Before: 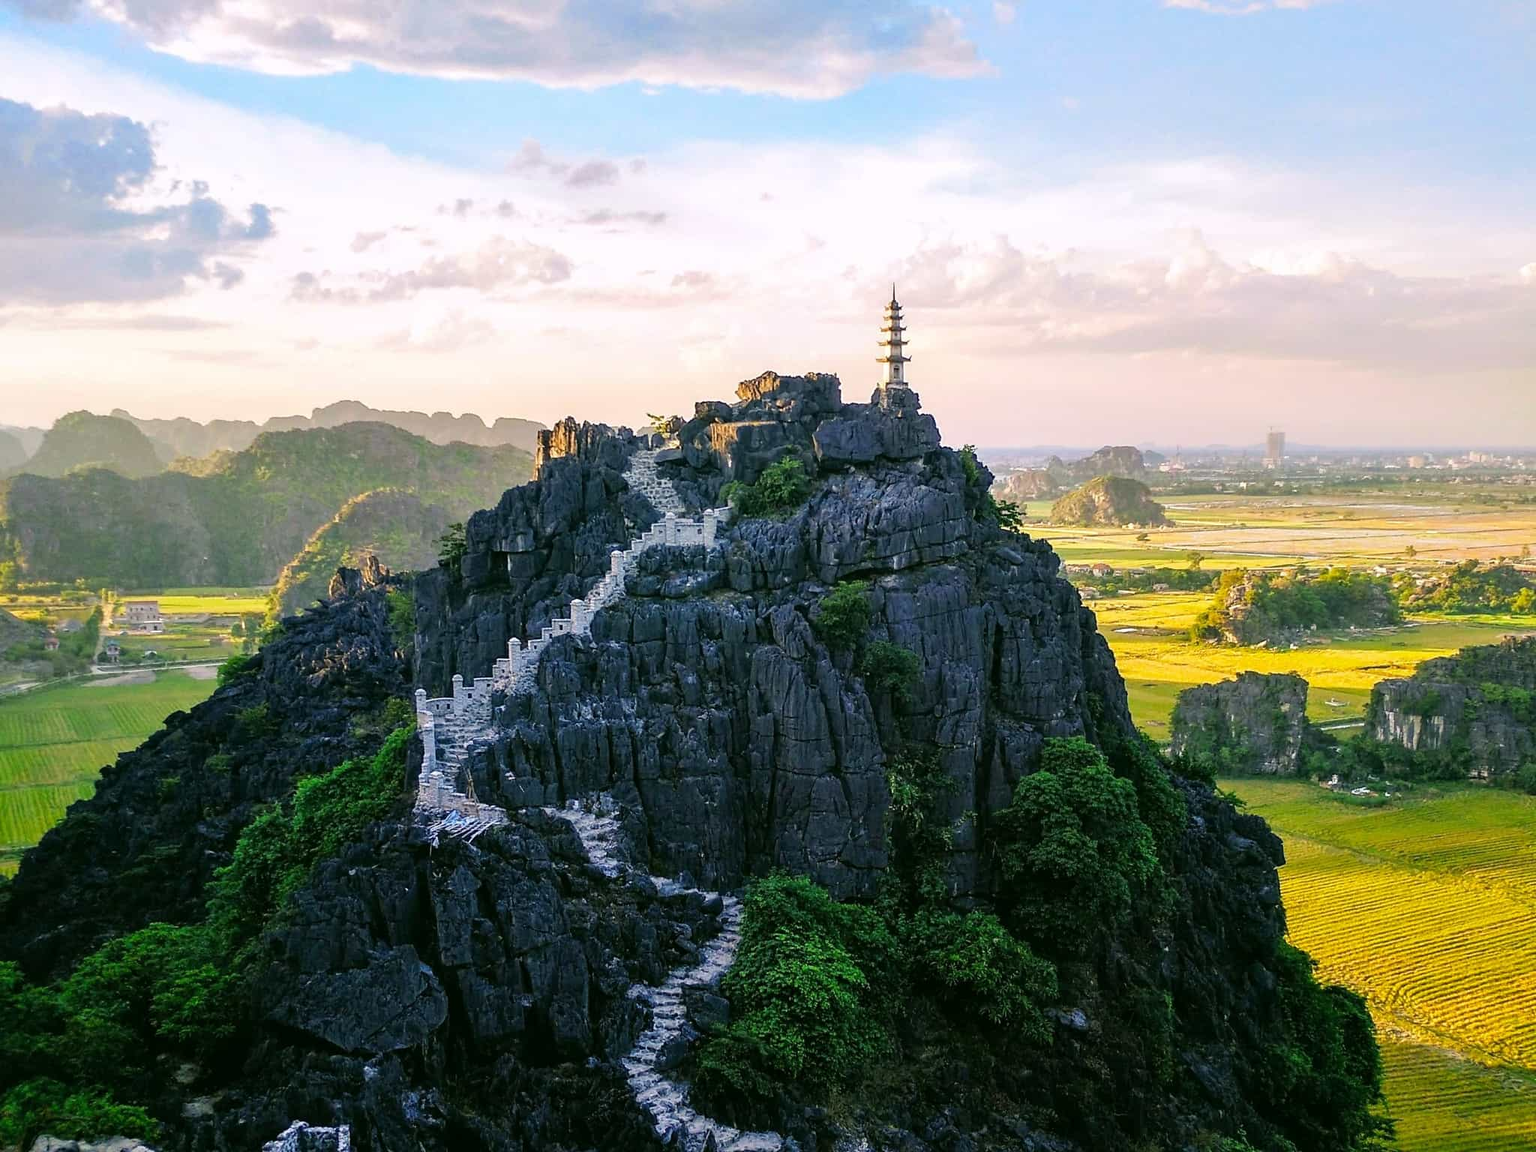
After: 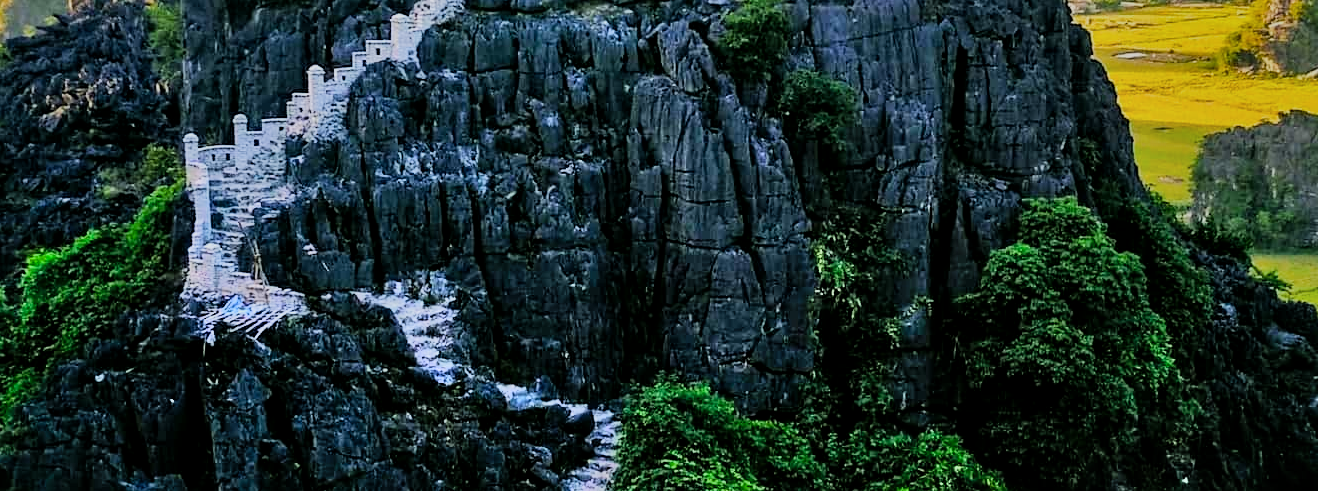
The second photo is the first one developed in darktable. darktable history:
filmic rgb: black relative exposure -7.65 EV, white relative exposure 4.56 EV, hardness 3.61
local contrast: mode bilateral grid, contrast 20, coarseness 50, detail 120%, midtone range 0.2
crop: left 18.091%, top 51.13%, right 17.525%, bottom 16.85%
color balance rgb: linear chroma grading › global chroma 3.45%, perceptual saturation grading › global saturation 11.24%, perceptual brilliance grading › global brilliance 3.04%, global vibrance 2.8%
rgb levels: preserve colors max RGB
exposure: exposure -0.462 EV, compensate highlight preservation false
shadows and highlights: low approximation 0.01, soften with gaussian
